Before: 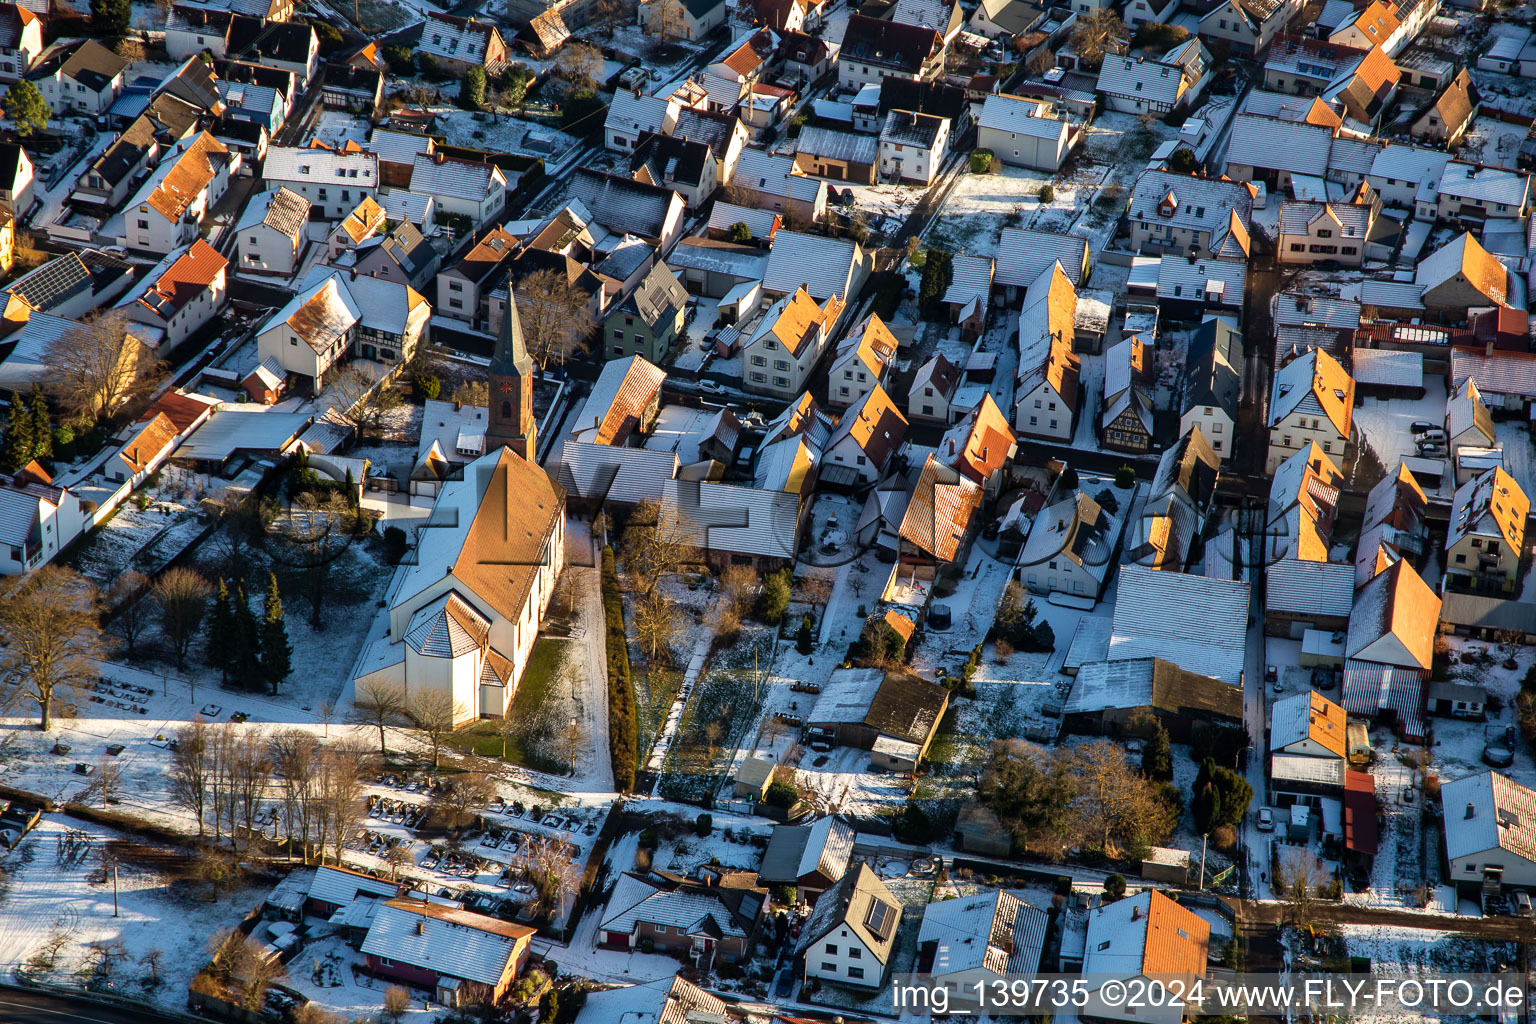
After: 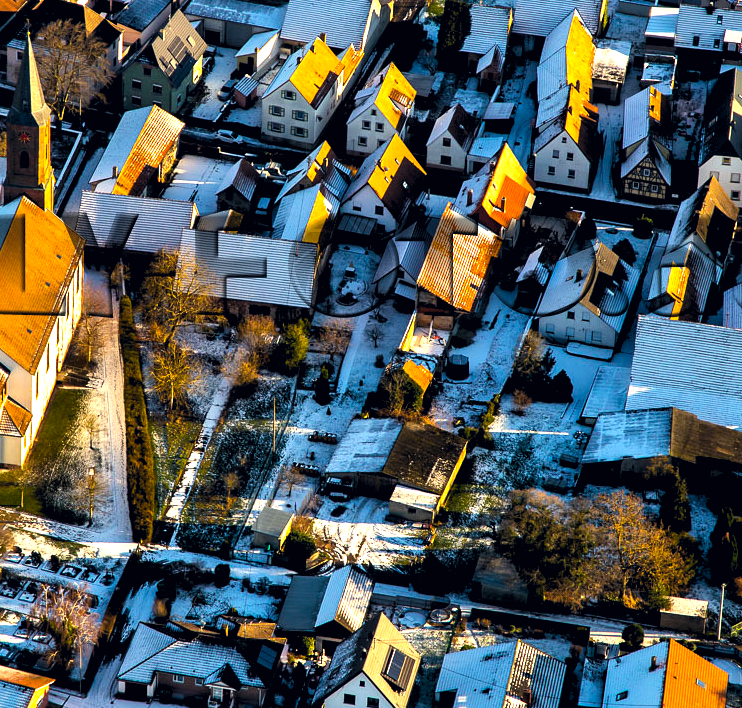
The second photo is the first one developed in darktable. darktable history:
crop: left 31.409%, top 24.477%, right 20.275%, bottom 6.313%
exposure: exposure 0.128 EV, compensate highlight preservation false
levels: levels [0.073, 0.497, 0.972]
shadows and highlights: soften with gaussian
color balance rgb: shadows lift › luminance -9.767%, highlights gain › chroma 2.06%, highlights gain › hue 72.8°, linear chroma grading › global chroma 6.581%, perceptual saturation grading › global saturation 30.728%, perceptual brilliance grading › global brilliance 15.685%, perceptual brilliance grading › shadows -34.91%
color correction: highlights a* 0.406, highlights b* 2.66, shadows a* -0.804, shadows b* -4.69
